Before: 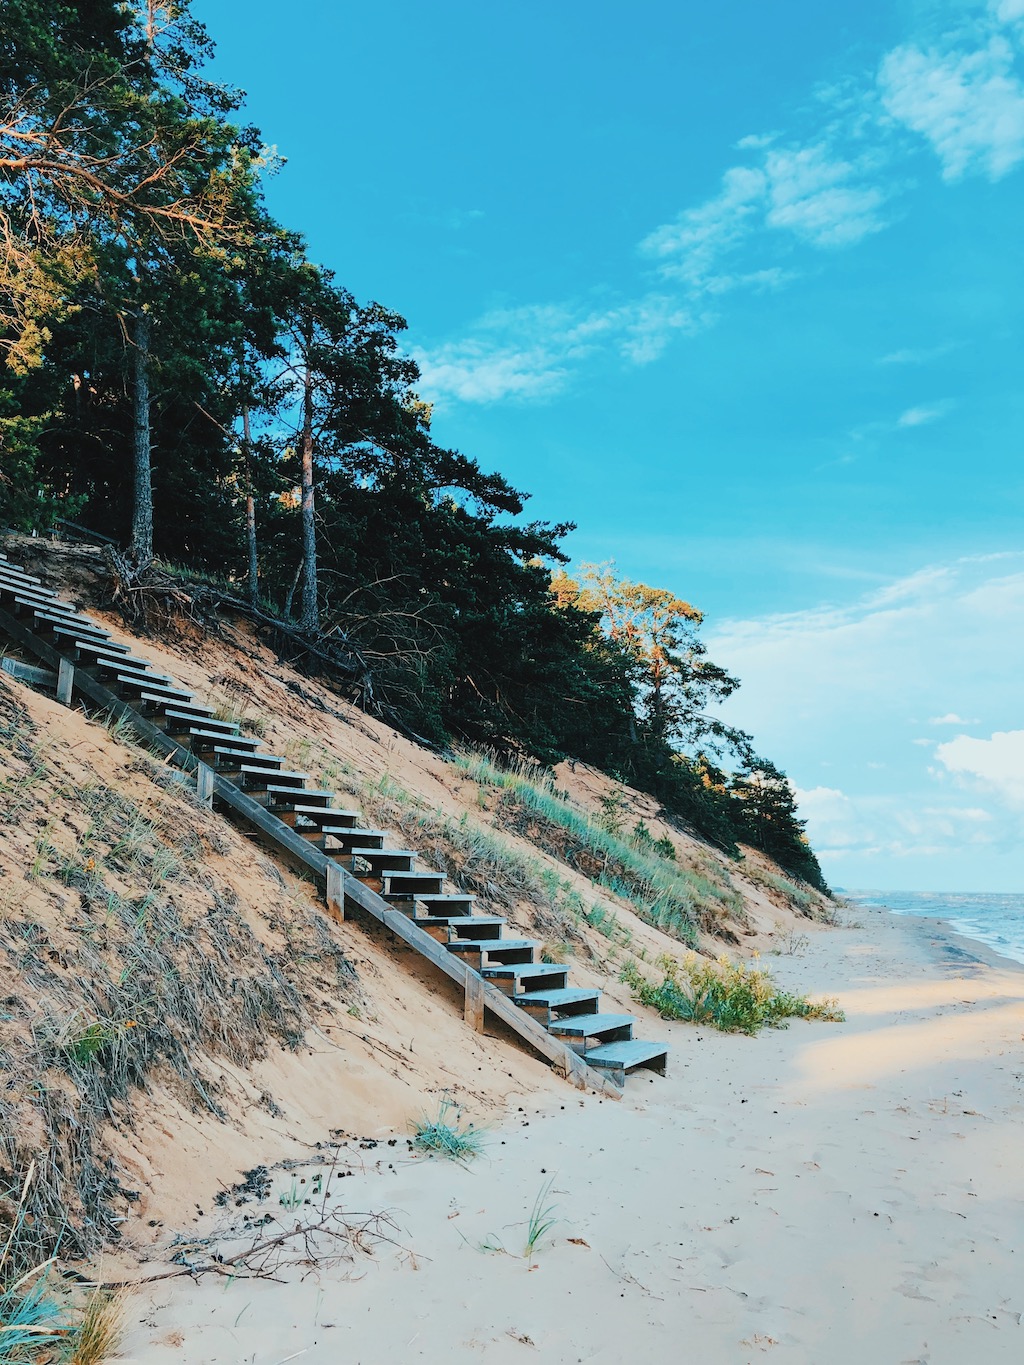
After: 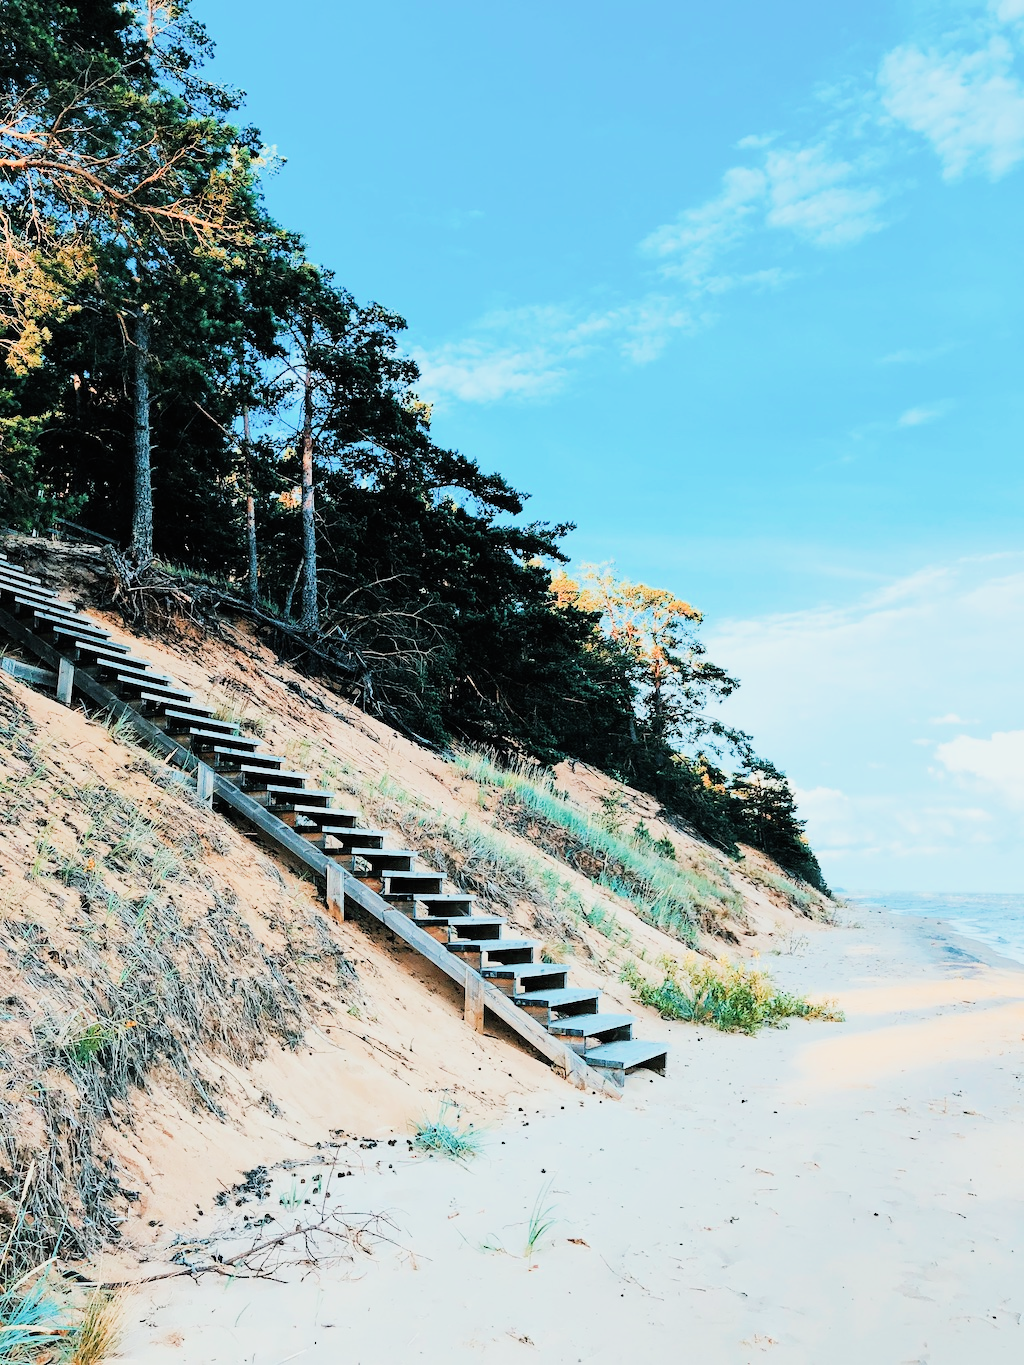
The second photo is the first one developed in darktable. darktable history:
exposure: black level correction 0.001, exposure 0.955 EV, compensate exposure bias true, compensate highlight preservation false
filmic rgb: black relative exposure -7.65 EV, white relative exposure 4.56 EV, hardness 3.61, contrast 1.25
